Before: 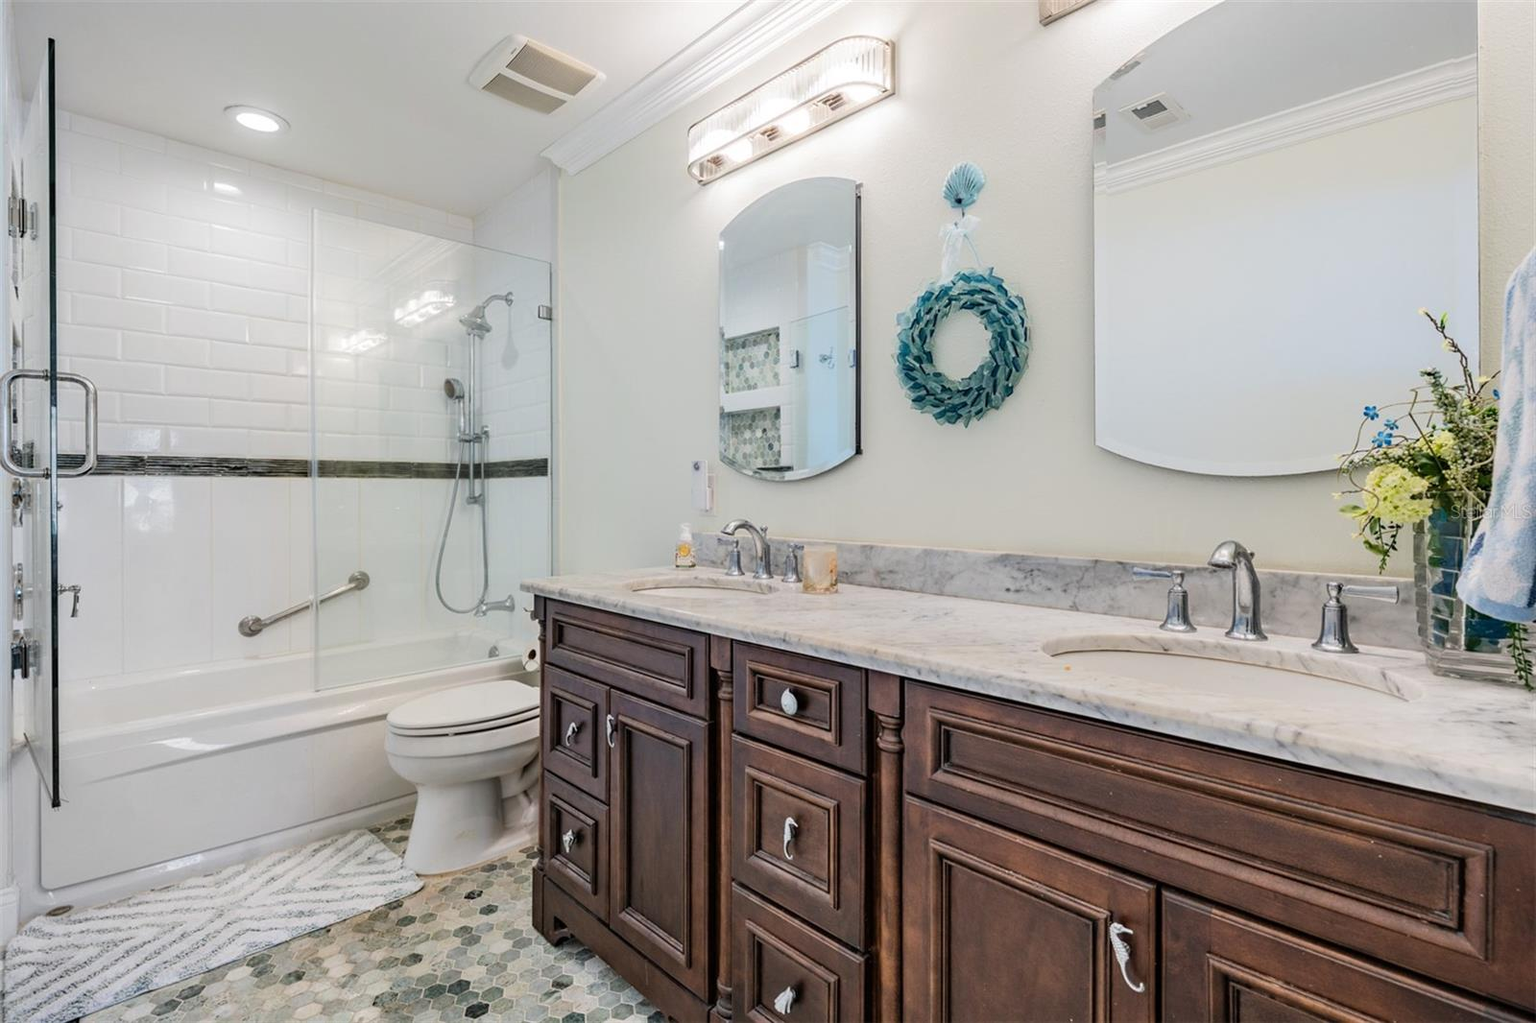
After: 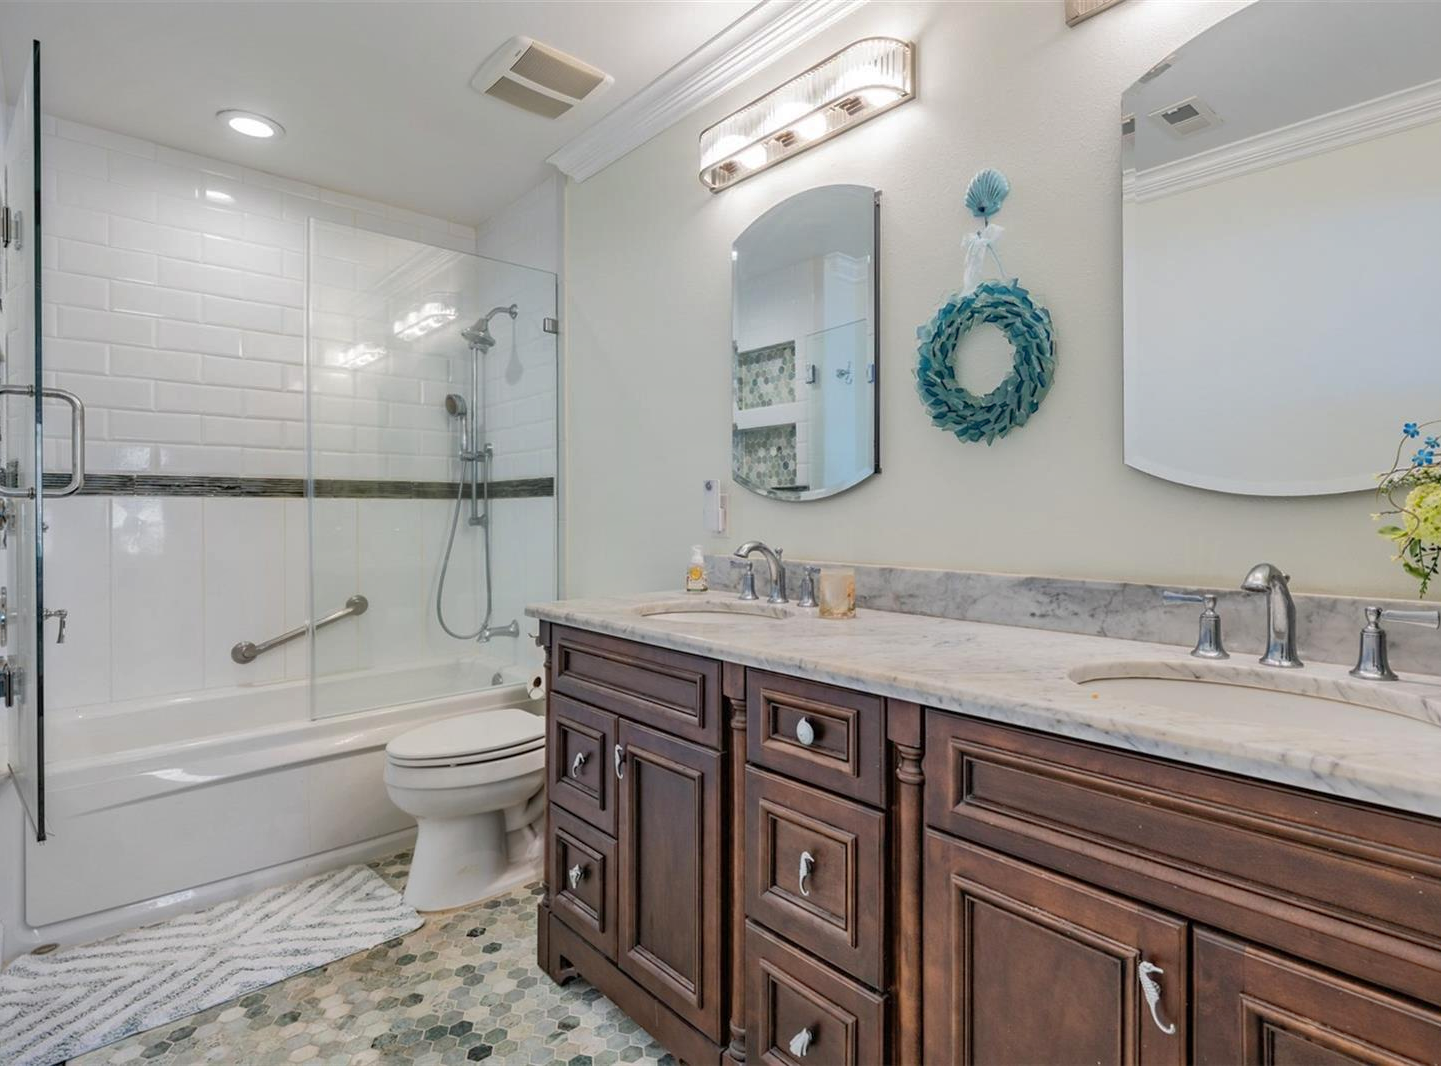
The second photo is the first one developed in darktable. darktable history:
shadows and highlights: on, module defaults
crop and rotate: left 1.088%, right 8.807%
